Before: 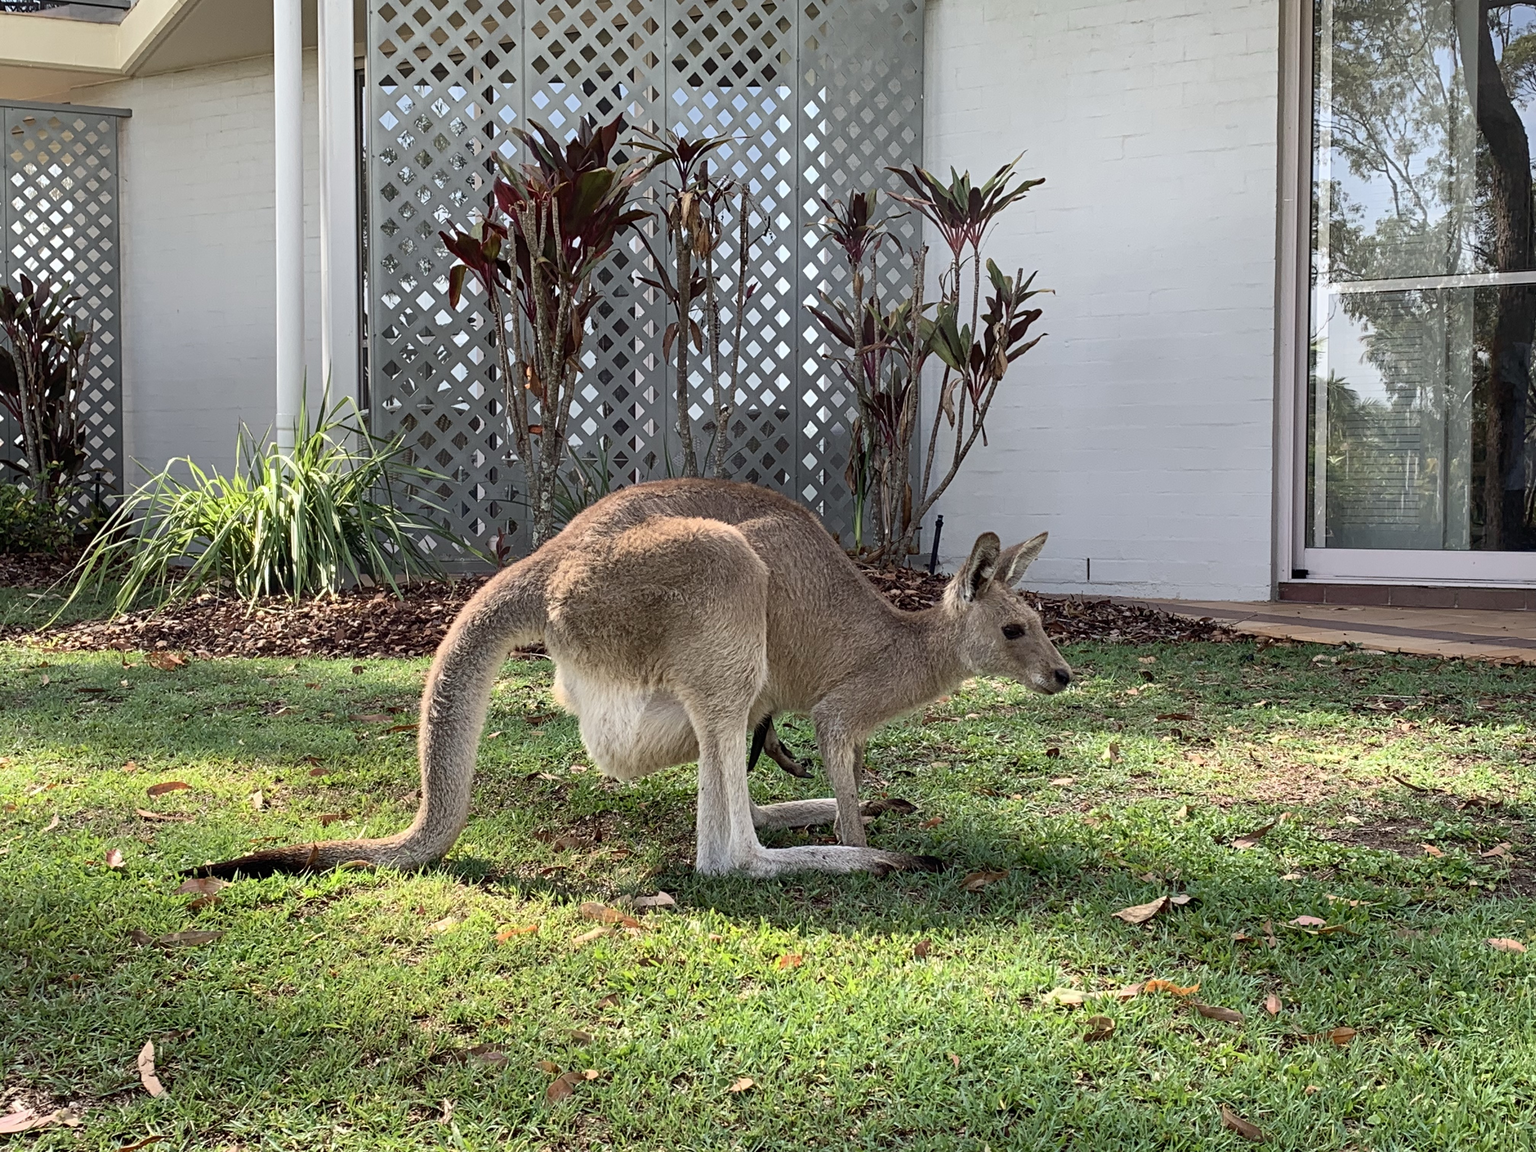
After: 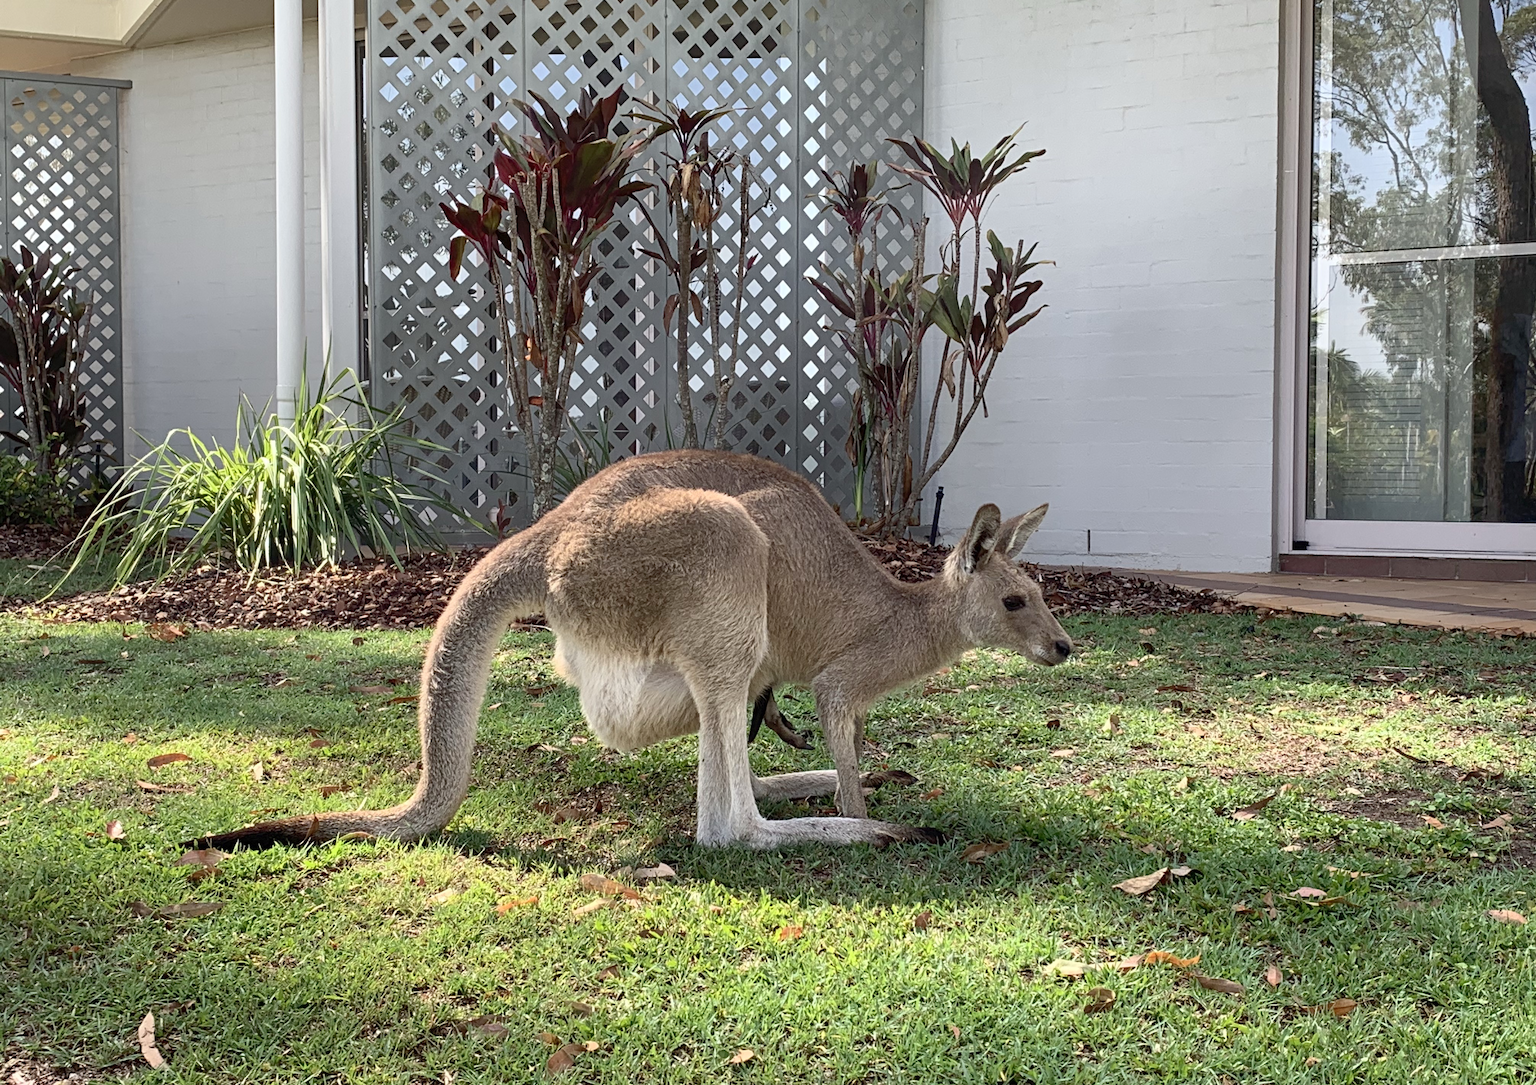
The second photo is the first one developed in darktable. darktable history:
crop and rotate: top 2.52%, bottom 3.221%
tone curve: curves: ch0 [(0, 0) (0.003, 0.005) (0.011, 0.019) (0.025, 0.04) (0.044, 0.064) (0.069, 0.095) (0.1, 0.129) (0.136, 0.169) (0.177, 0.207) (0.224, 0.247) (0.277, 0.298) (0.335, 0.354) (0.399, 0.416) (0.468, 0.478) (0.543, 0.553) (0.623, 0.634) (0.709, 0.709) (0.801, 0.817) (0.898, 0.912) (1, 1)], color space Lab, linked channels, preserve colors none
